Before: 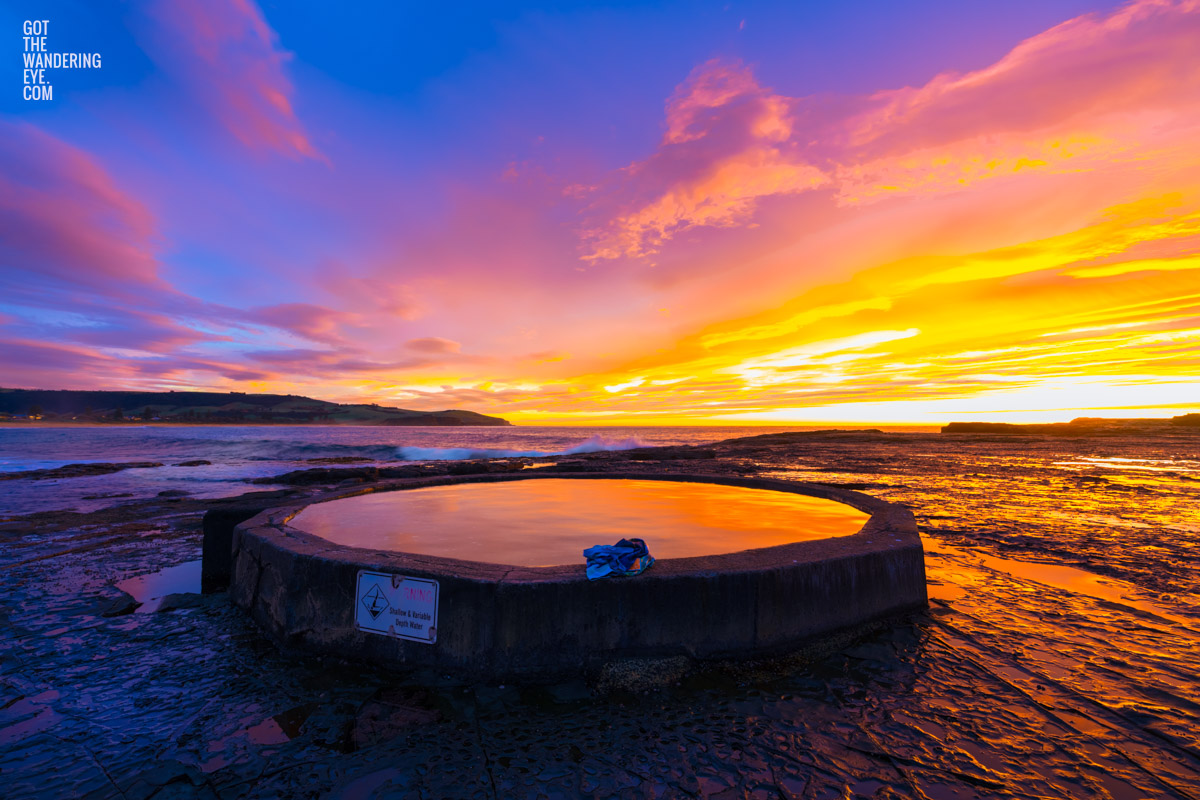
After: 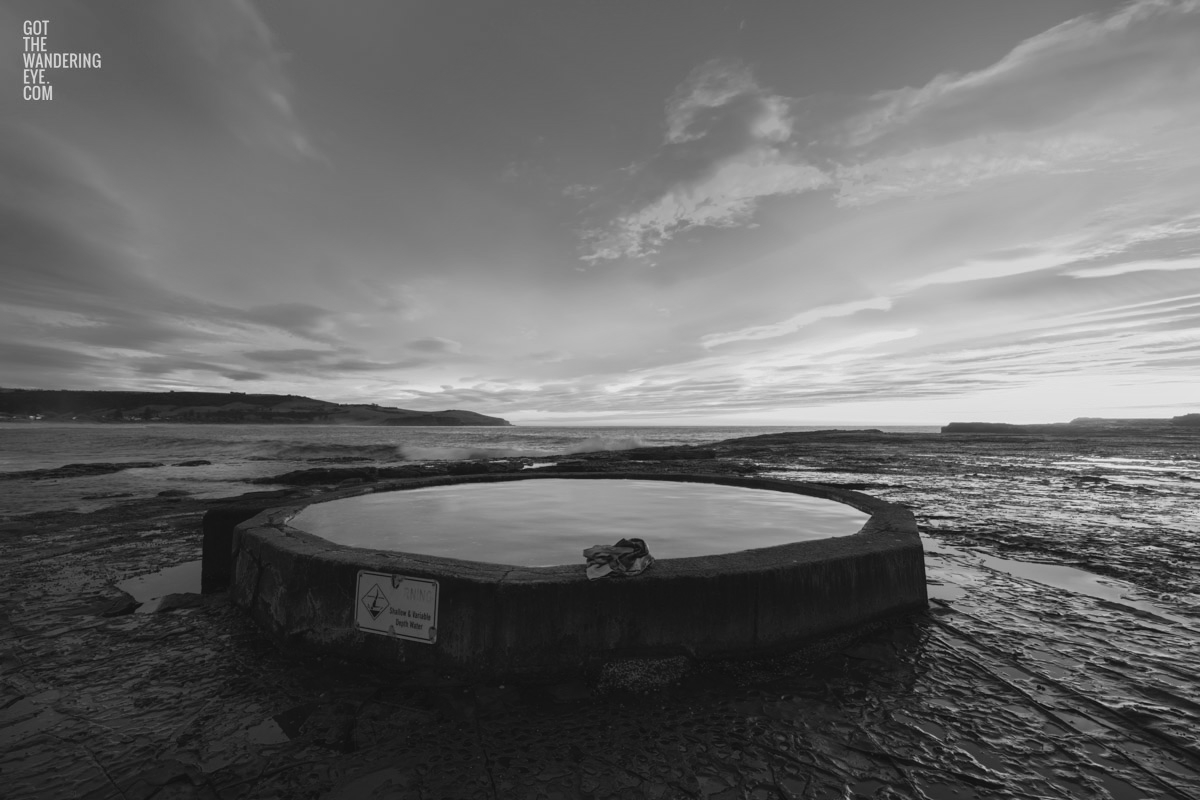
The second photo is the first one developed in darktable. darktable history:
monochrome: on, module defaults
contrast brightness saturation: contrast -0.1, saturation -0.1
